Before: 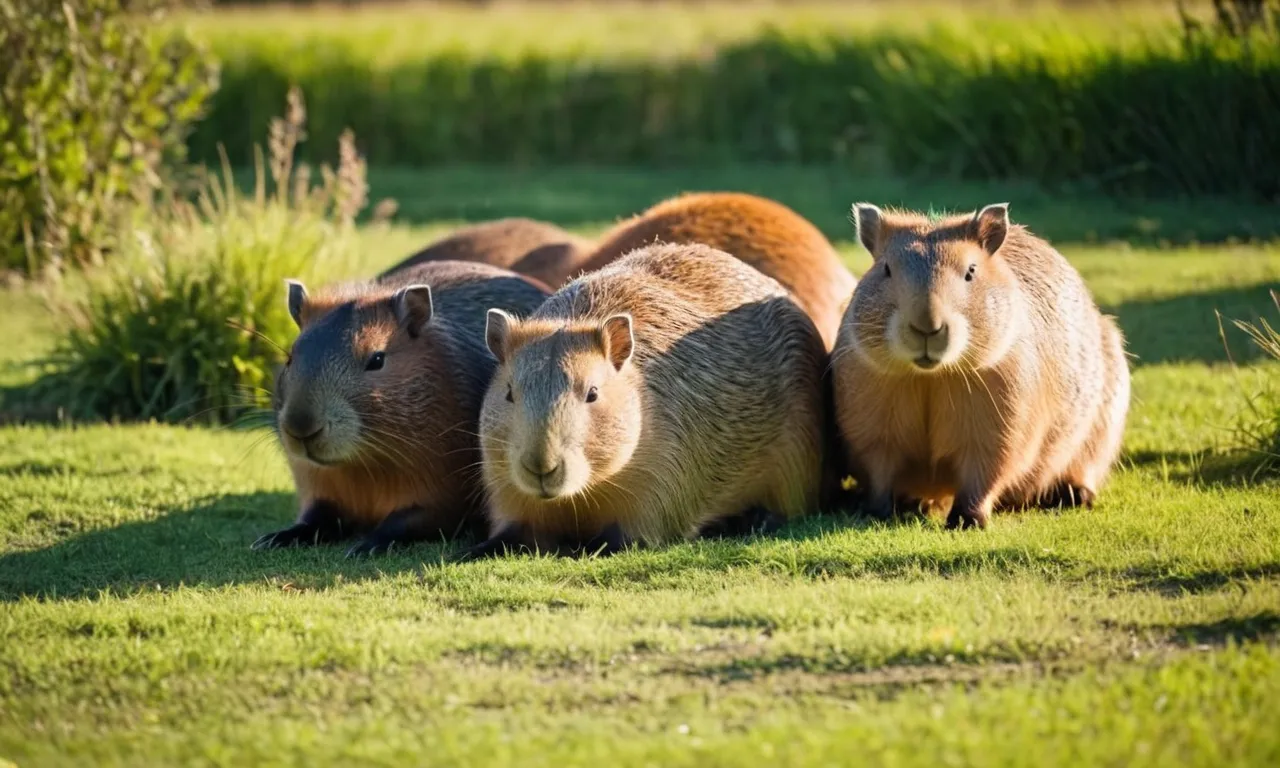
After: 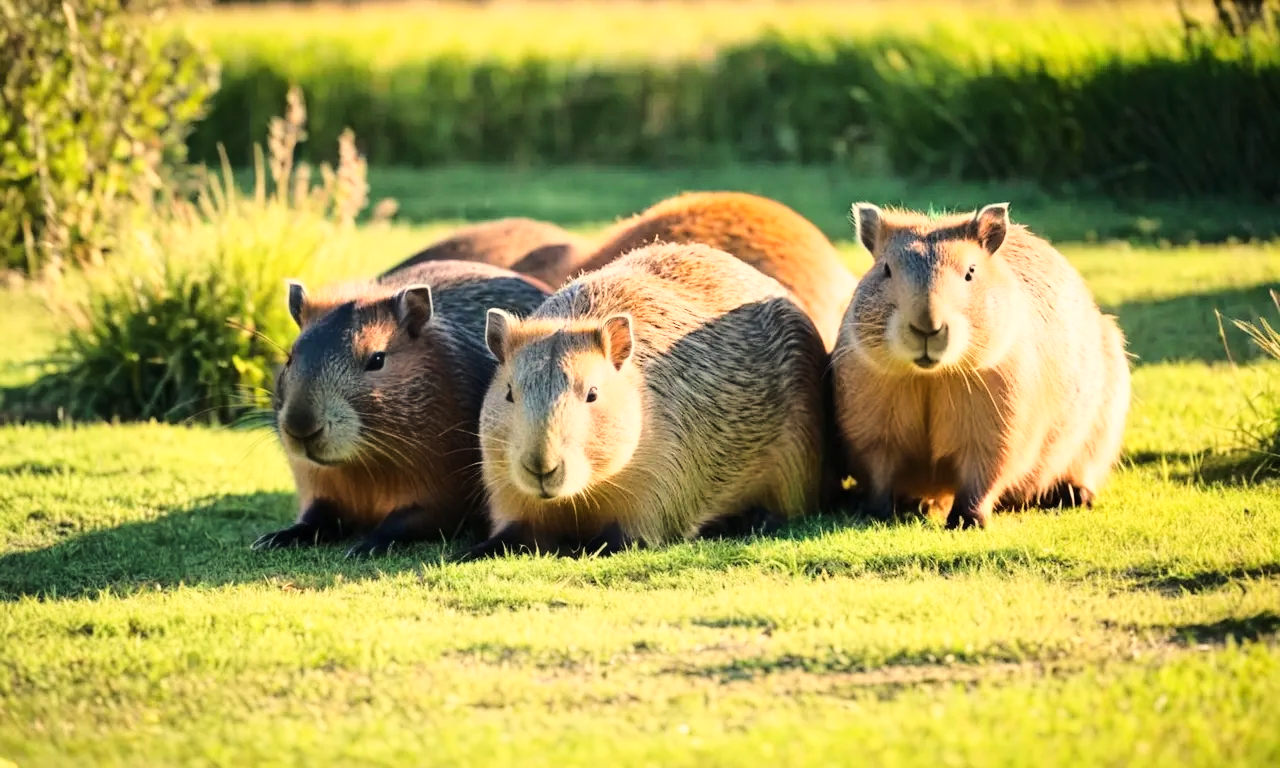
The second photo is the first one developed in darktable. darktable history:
white balance: red 1.045, blue 0.932
base curve: curves: ch0 [(0, 0) (0.032, 0.037) (0.105, 0.228) (0.435, 0.76) (0.856, 0.983) (1, 1)]
